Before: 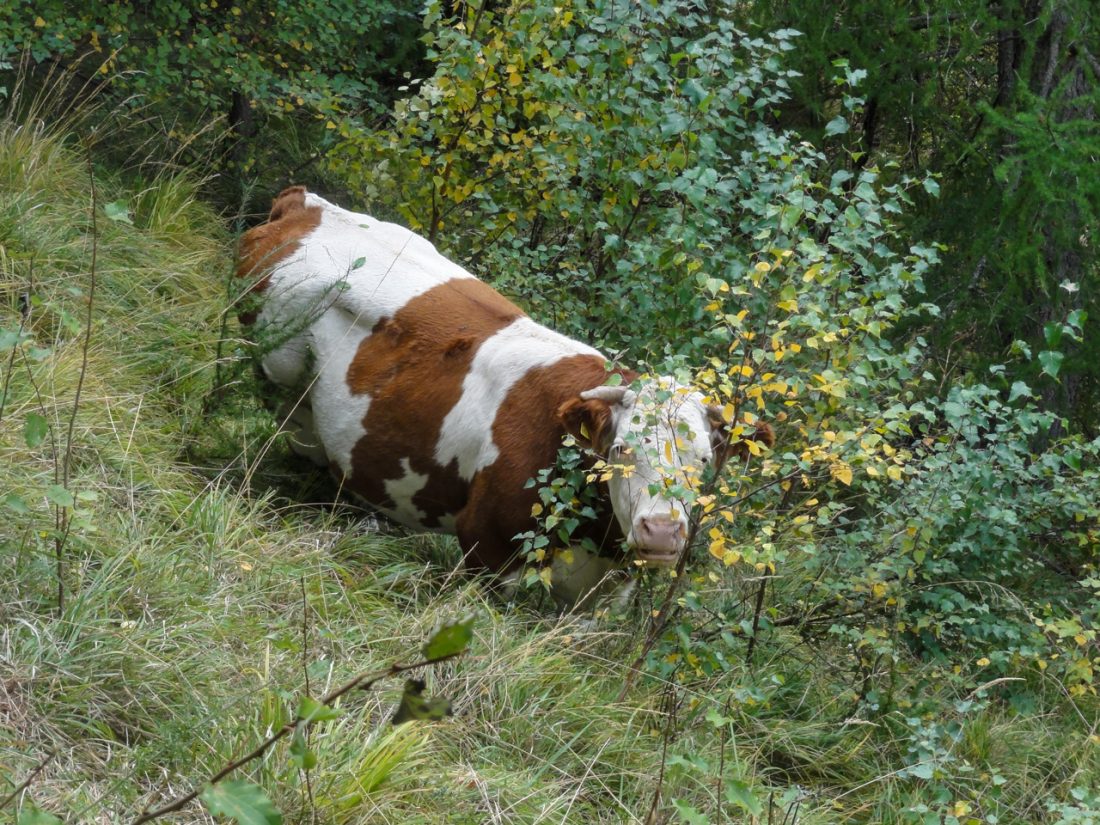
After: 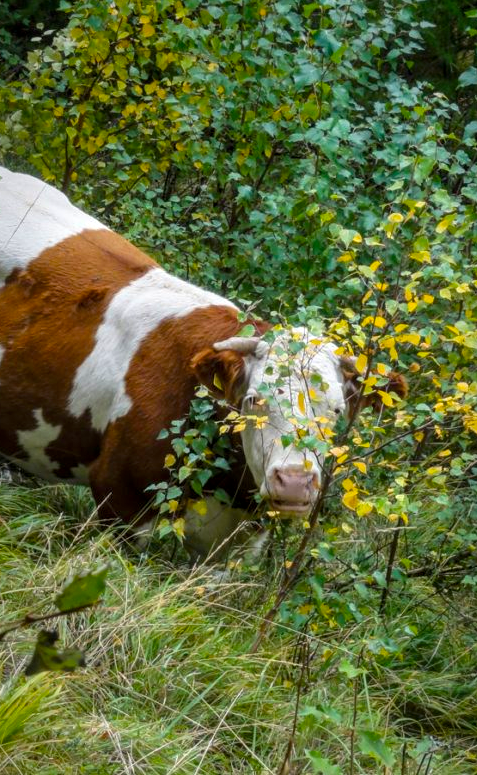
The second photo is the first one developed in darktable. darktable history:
crop: left 33.452%, top 6.025%, right 23.155%
local contrast: on, module defaults
contrast brightness saturation: contrast 0.04, saturation 0.07
color balance rgb: perceptual saturation grading › global saturation 25%, global vibrance 20%
vignetting: fall-off start 80.87%, fall-off radius 61.59%, brightness -0.384, saturation 0.007, center (0, 0.007), automatic ratio true, width/height ratio 1.418
